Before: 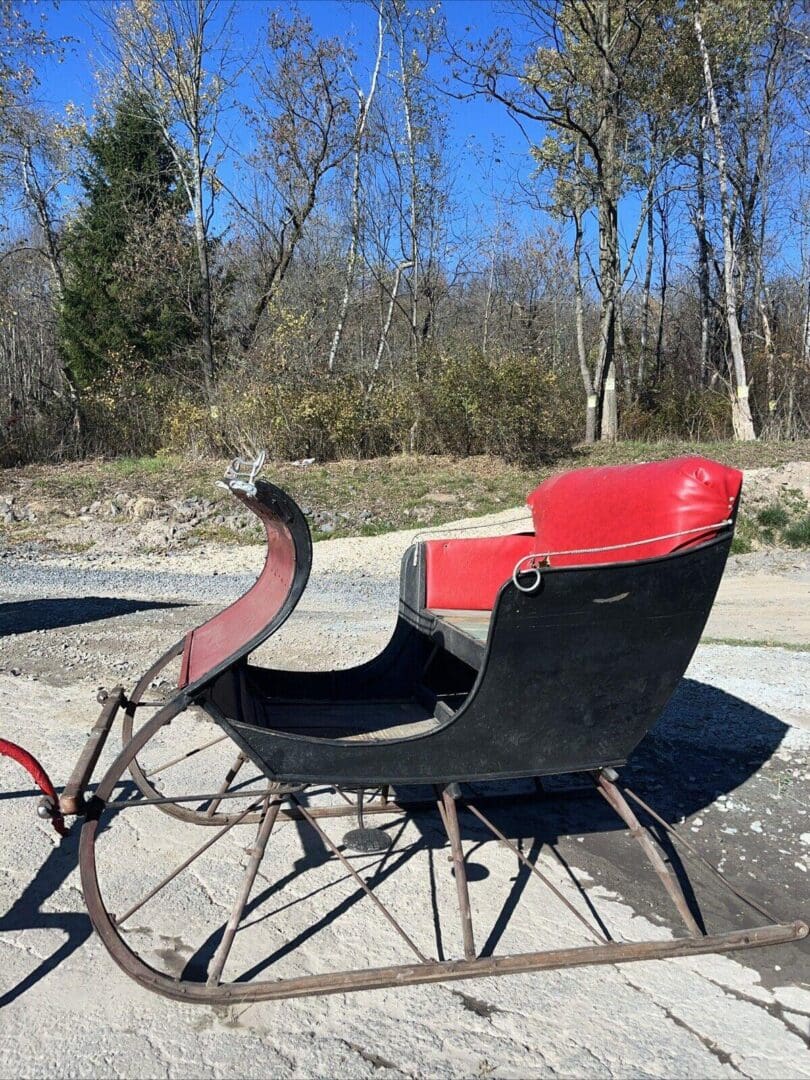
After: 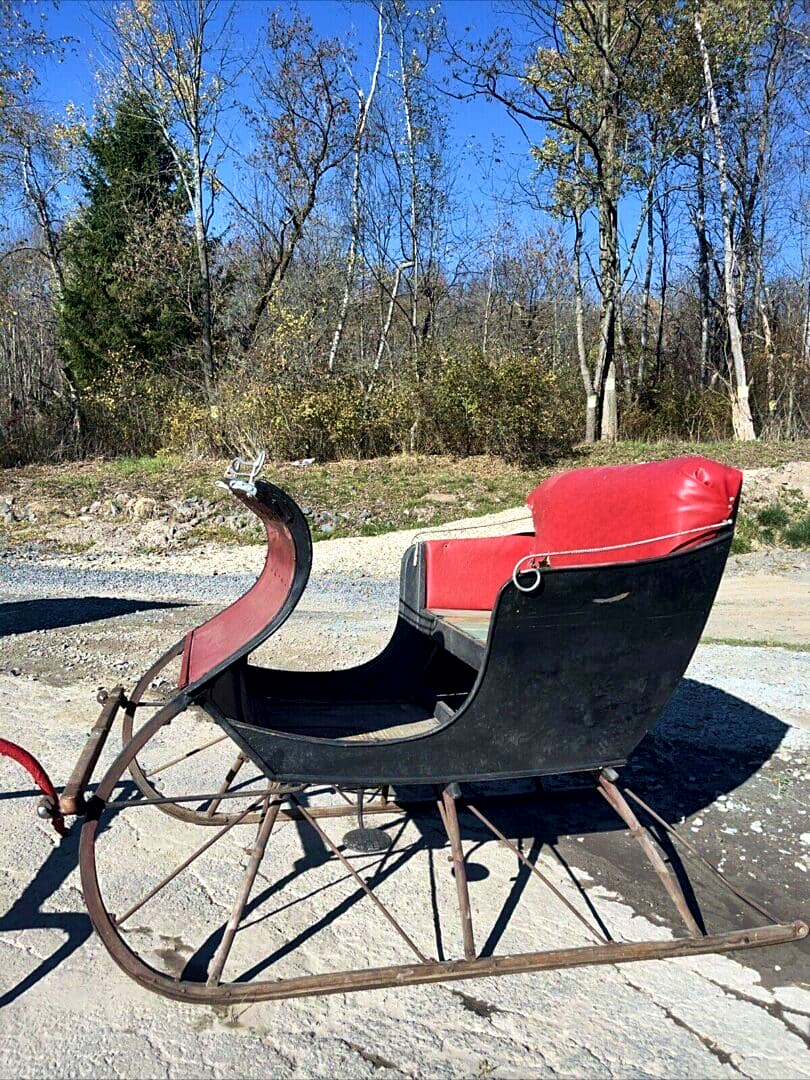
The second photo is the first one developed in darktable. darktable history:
sharpen: amount 0.206
velvia: strength 39.71%
local contrast: mode bilateral grid, contrast 25, coarseness 61, detail 152%, midtone range 0.2
